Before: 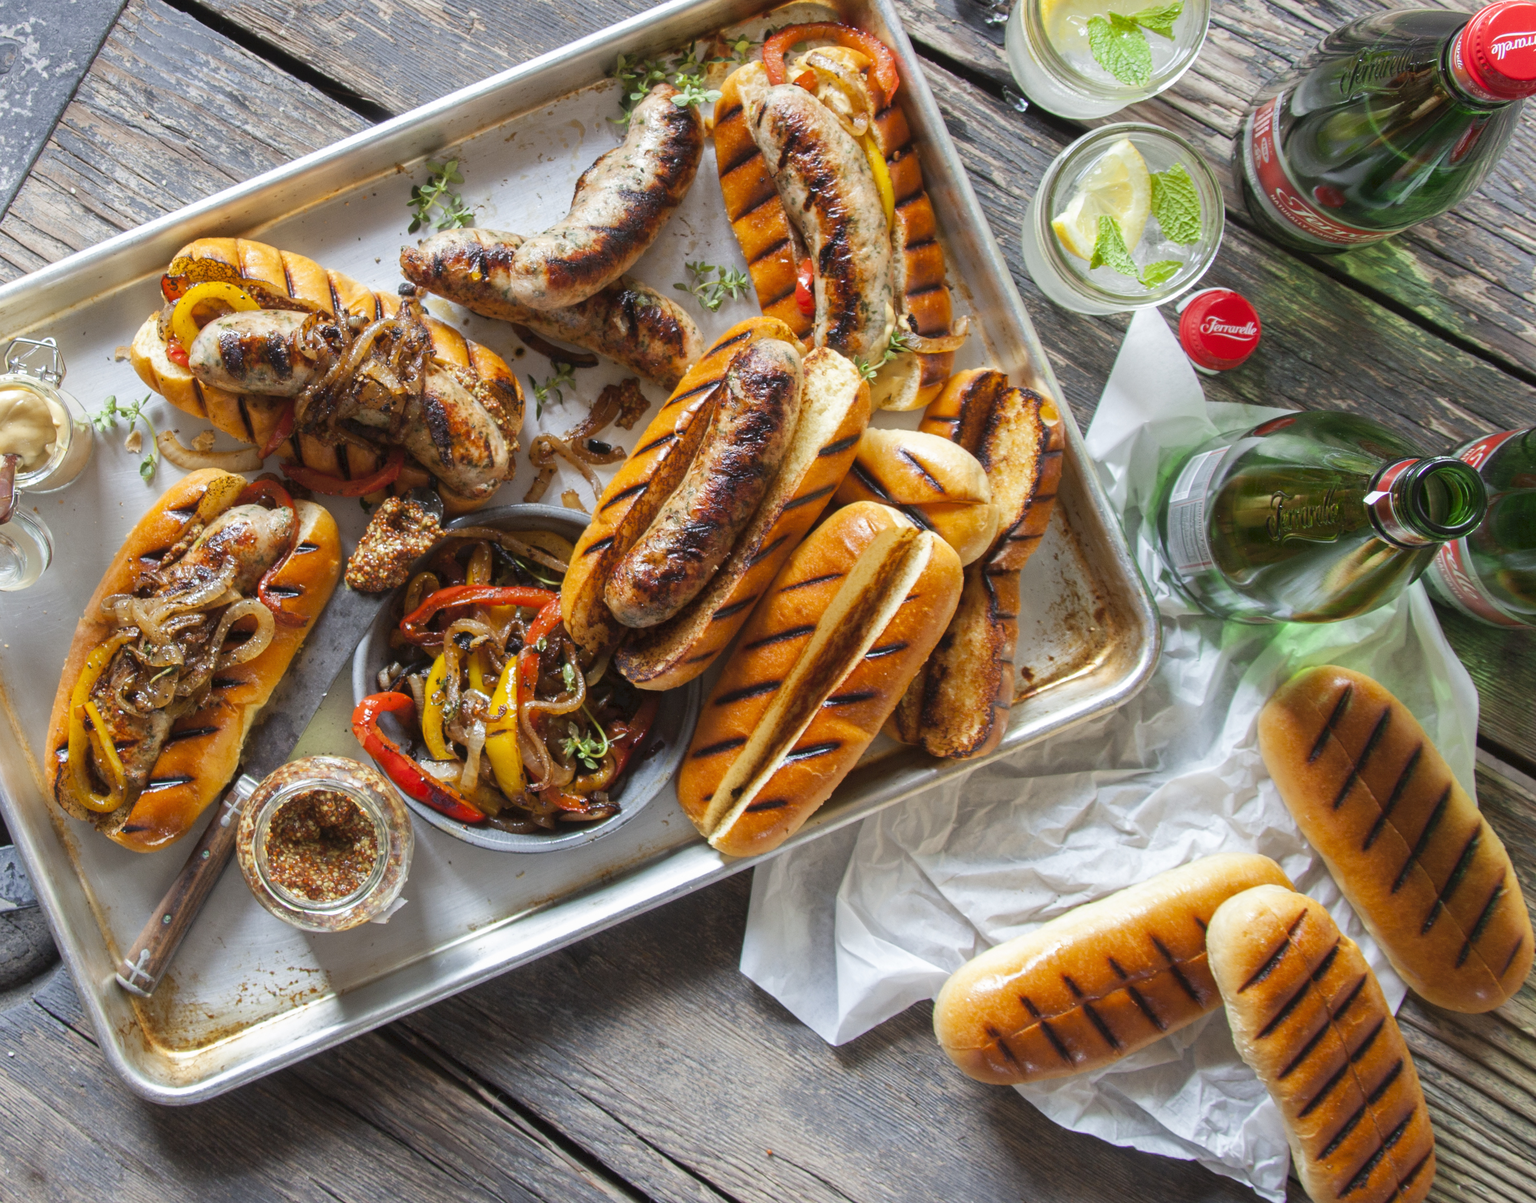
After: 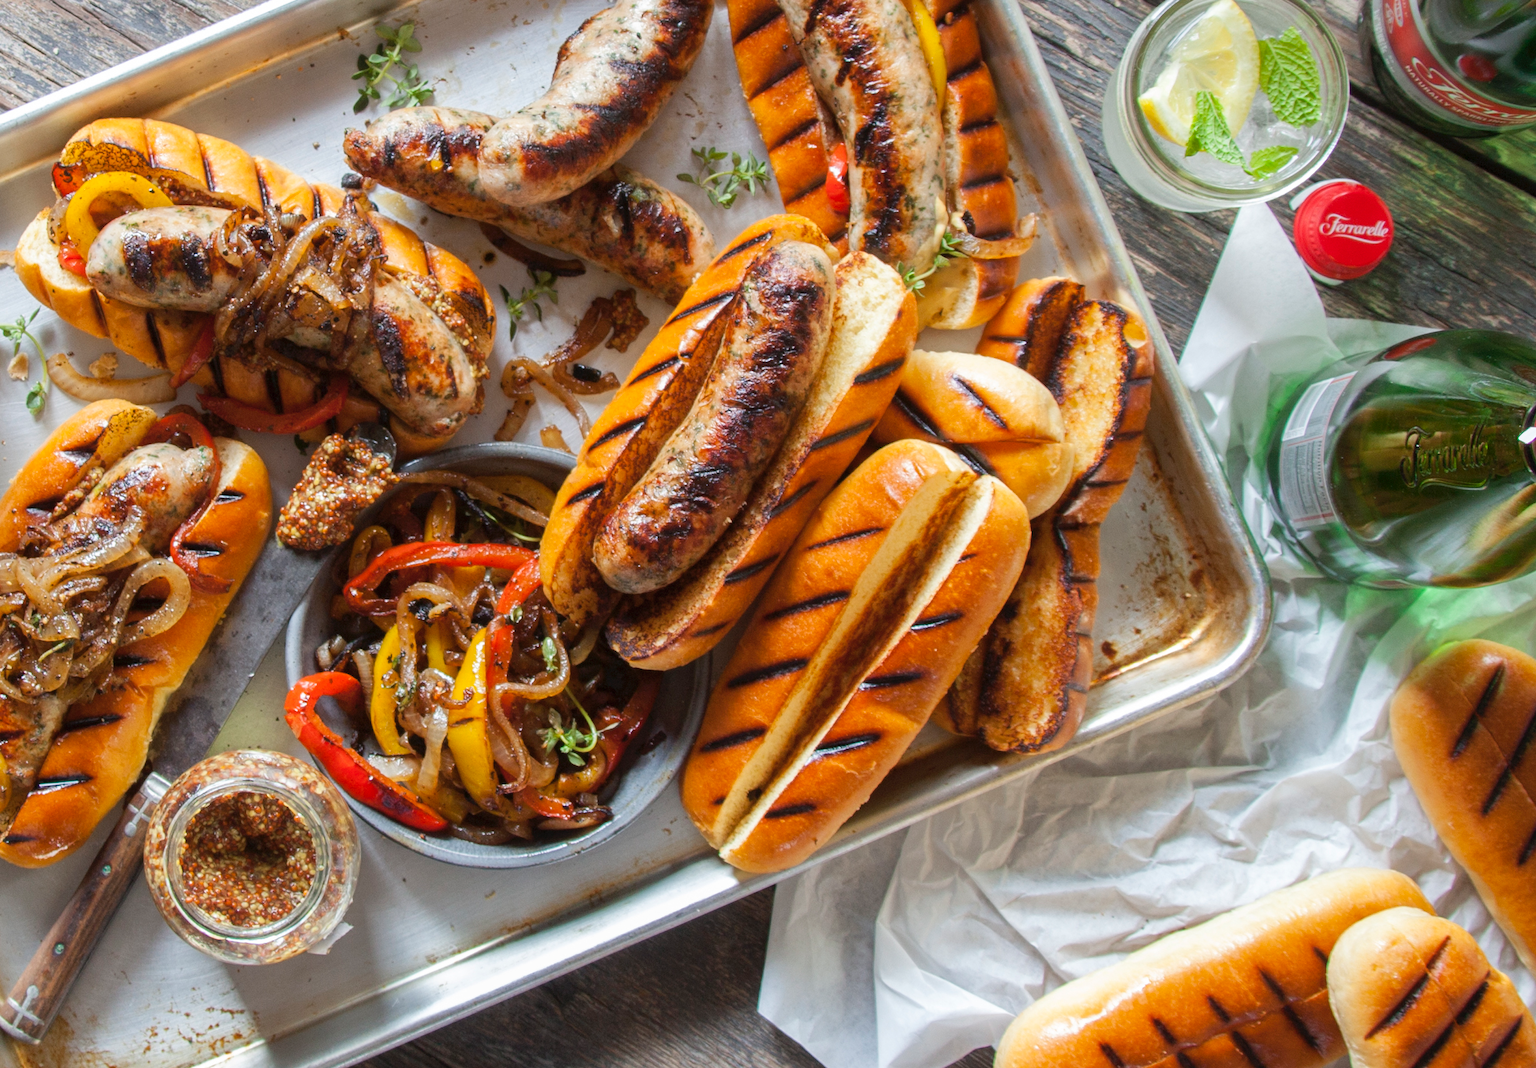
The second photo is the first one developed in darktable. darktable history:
crop: left 7.73%, top 11.734%, right 10.265%, bottom 15.411%
